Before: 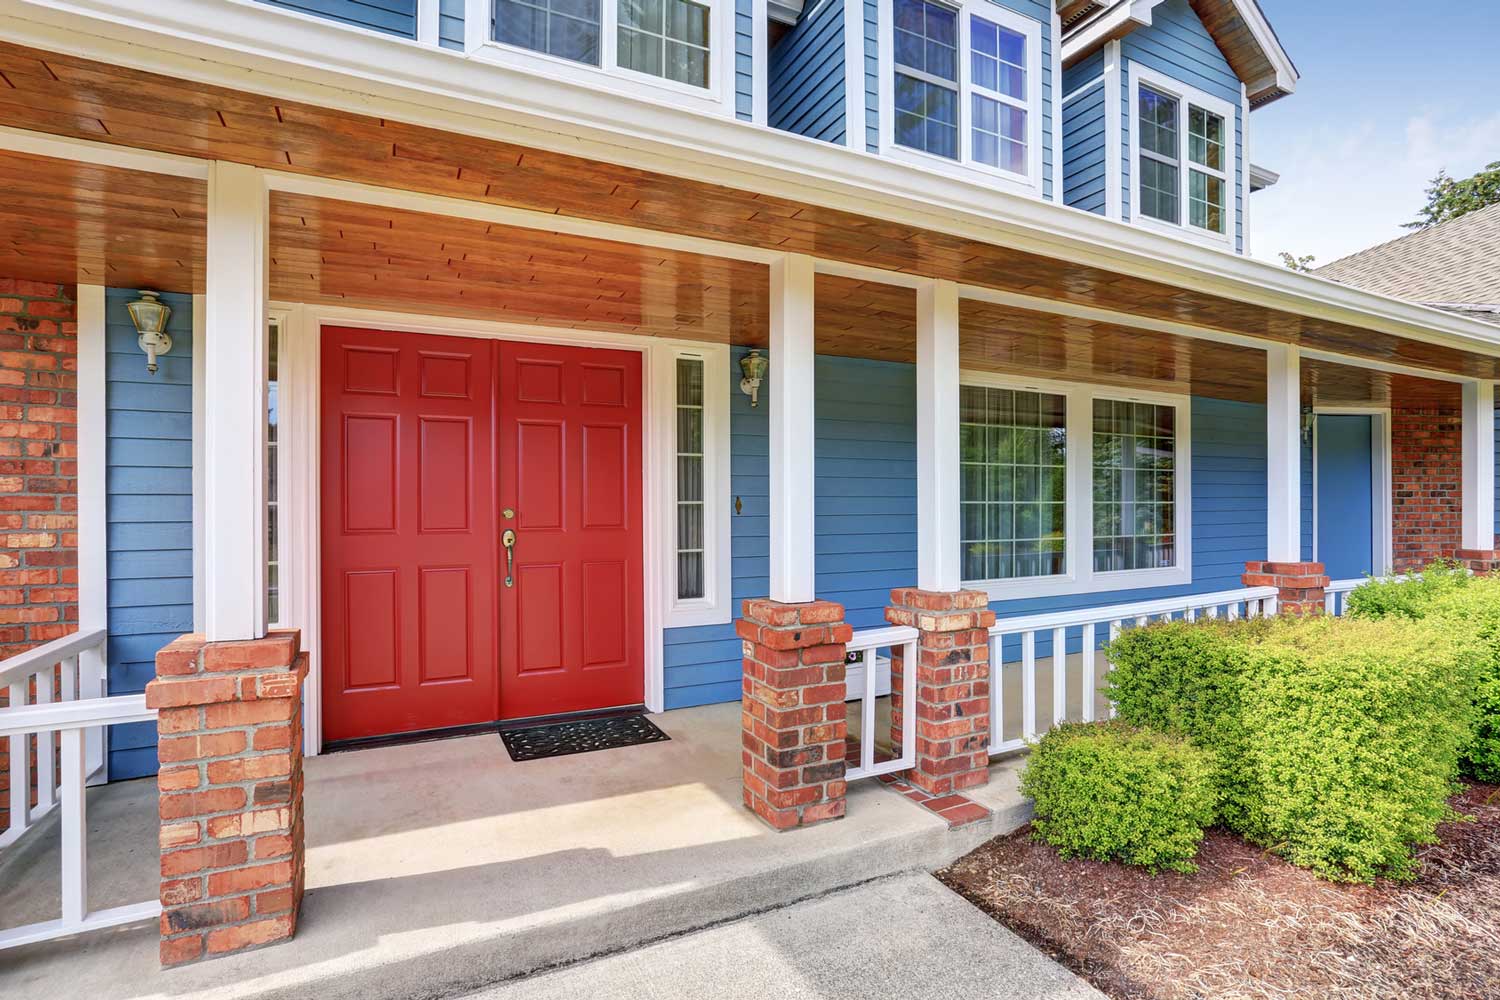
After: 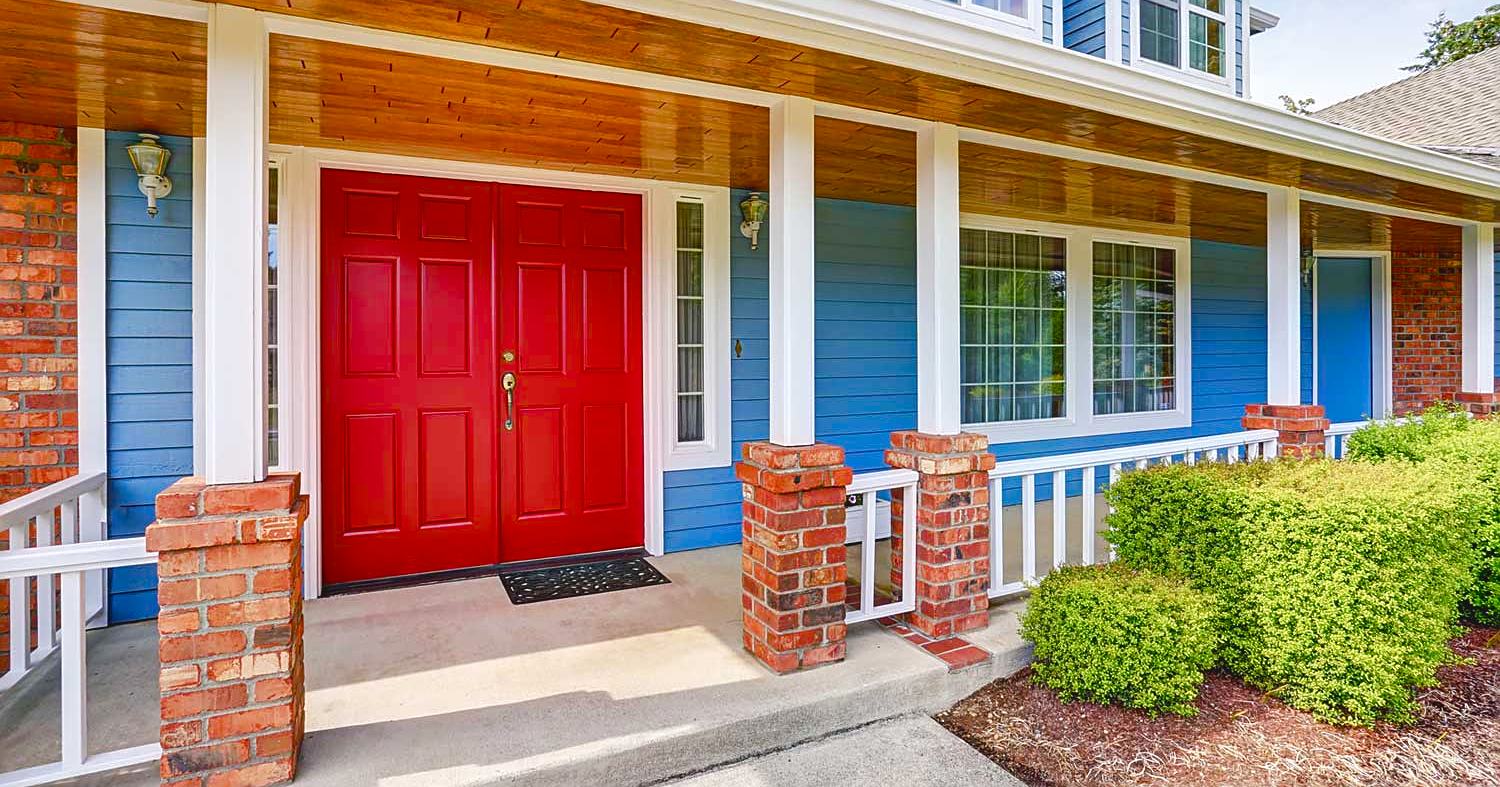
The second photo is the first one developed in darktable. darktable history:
color balance rgb: global offset › luminance 0.68%, linear chroma grading › global chroma 15.032%, perceptual saturation grading › global saturation 0.862%, perceptual saturation grading › highlights -17.735%, perceptual saturation grading › mid-tones 33.346%, perceptual saturation grading › shadows 50.565%
sharpen: on, module defaults
crop and rotate: top 15.793%, bottom 5.416%
